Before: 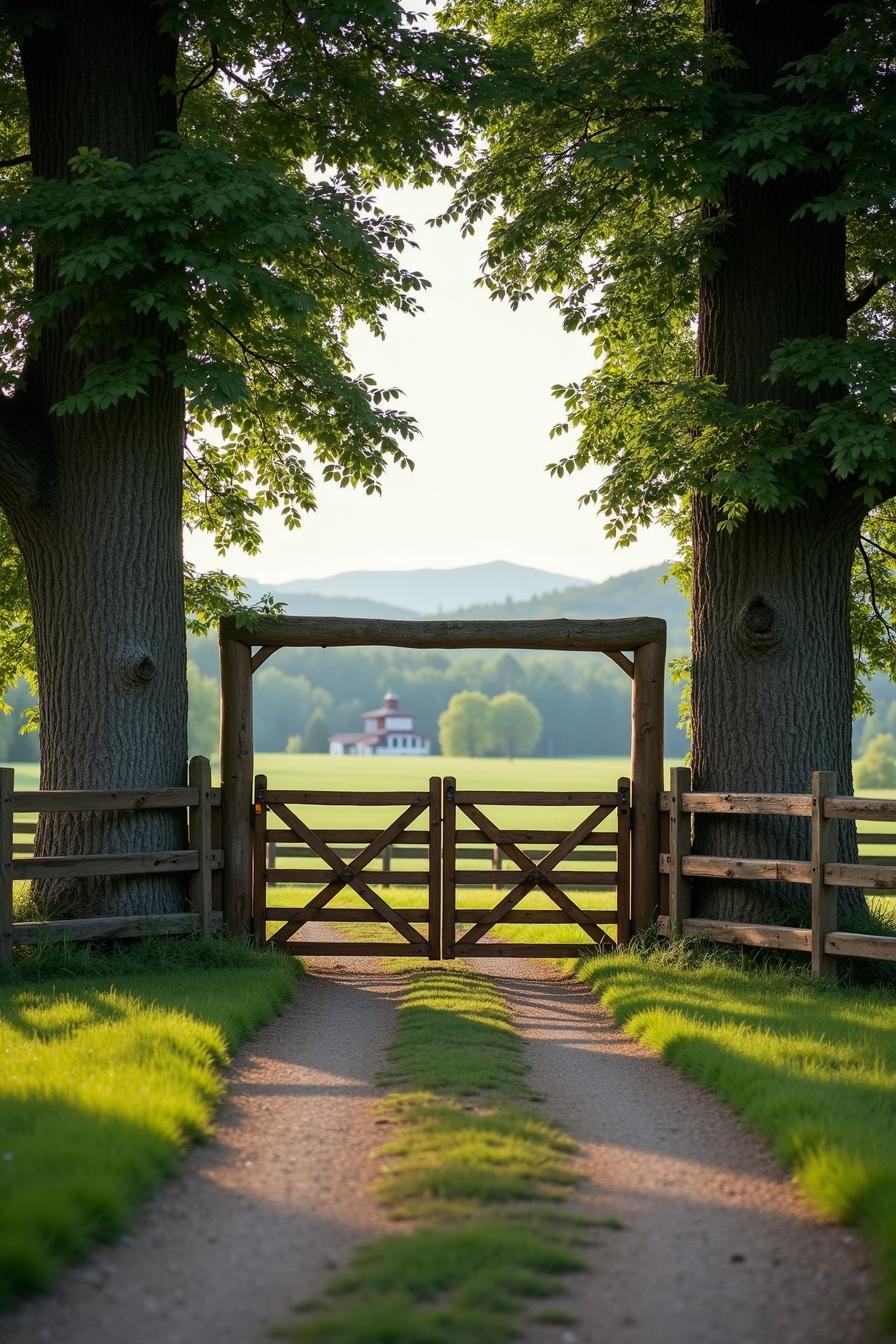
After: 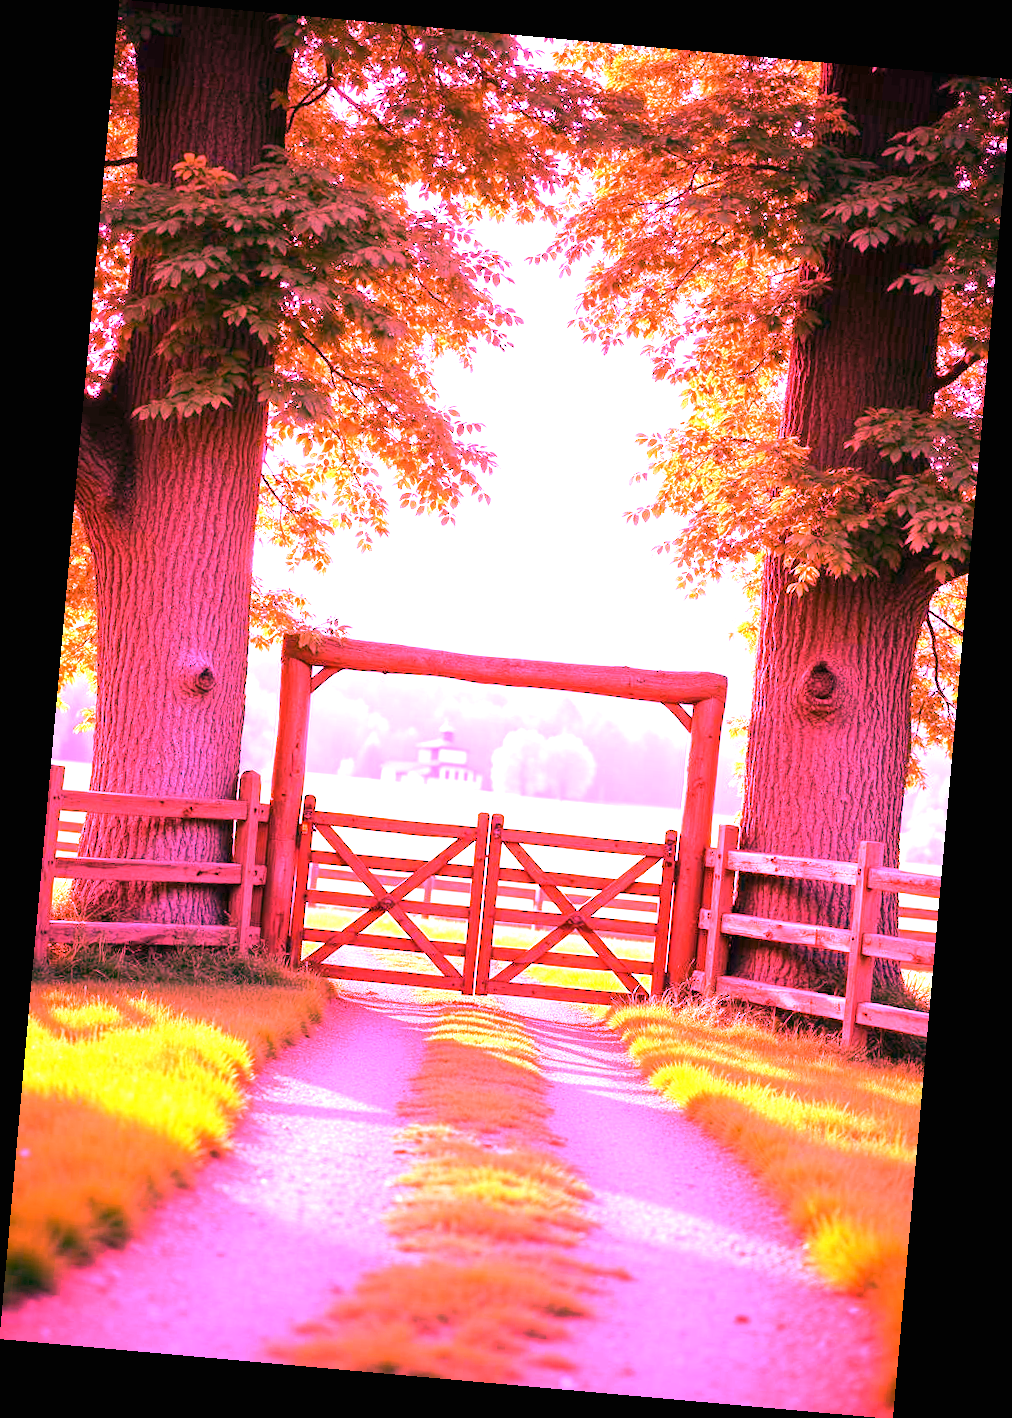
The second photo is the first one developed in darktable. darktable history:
exposure: black level correction 0, exposure 1.388 EV, compensate exposure bias true, compensate highlight preservation false
rotate and perspective: rotation 5.12°, automatic cropping off
white balance: red 4.26, blue 1.802
